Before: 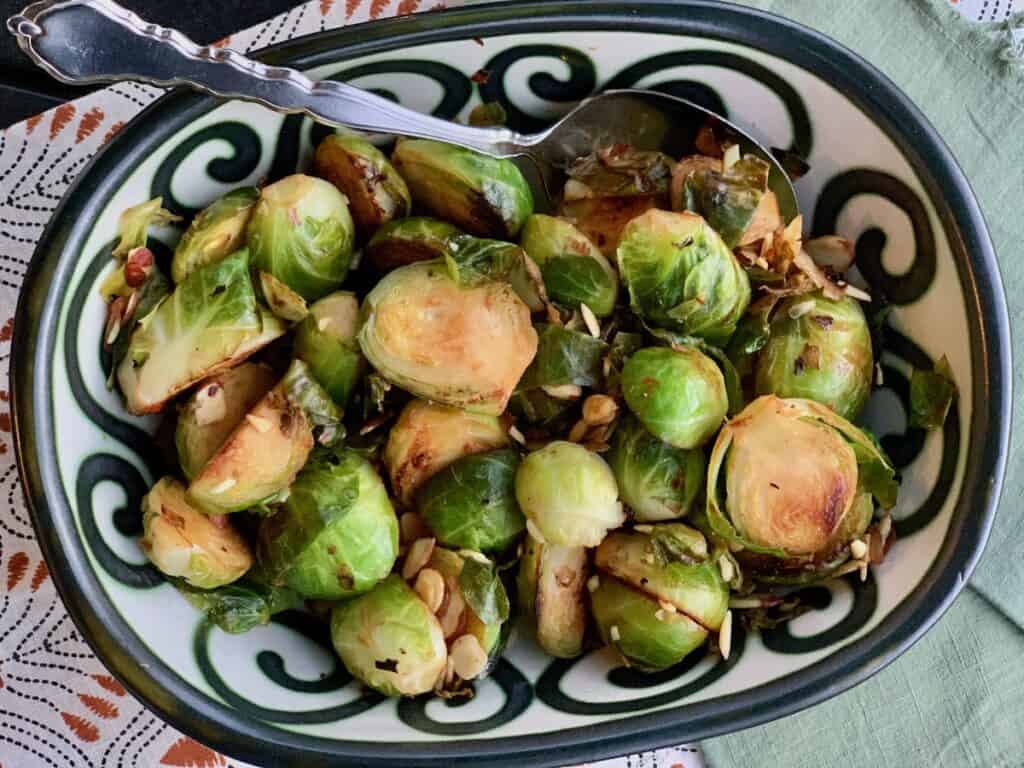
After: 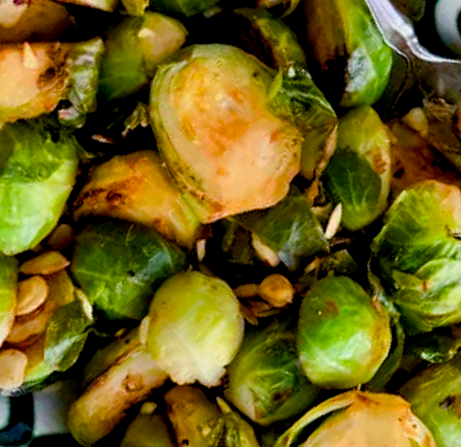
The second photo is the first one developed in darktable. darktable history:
color balance rgb: global offset › luminance -0.505%, perceptual saturation grading › global saturation 39.495%, perceptual saturation grading › highlights -24.979%, perceptual saturation grading › mid-tones 34.824%, perceptual saturation grading › shadows 36.159%, global vibrance 15.21%
crop and rotate: angle -45.56°, top 16.32%, right 0.998%, bottom 11.669%
